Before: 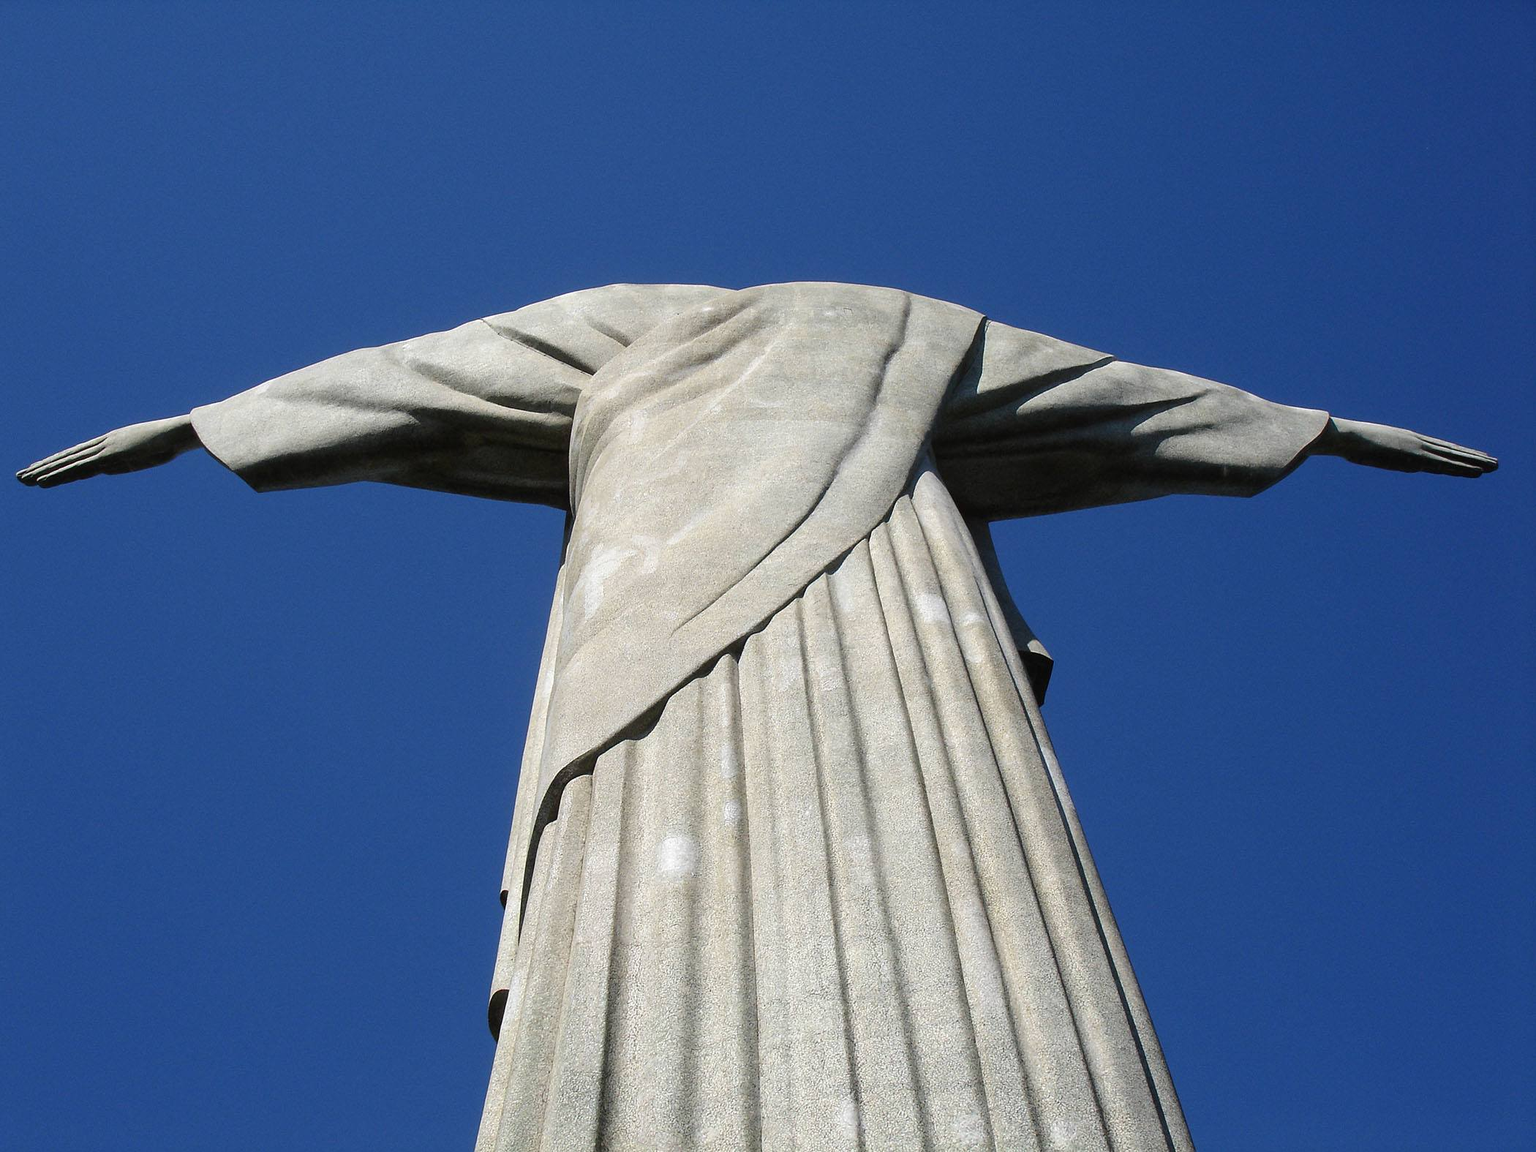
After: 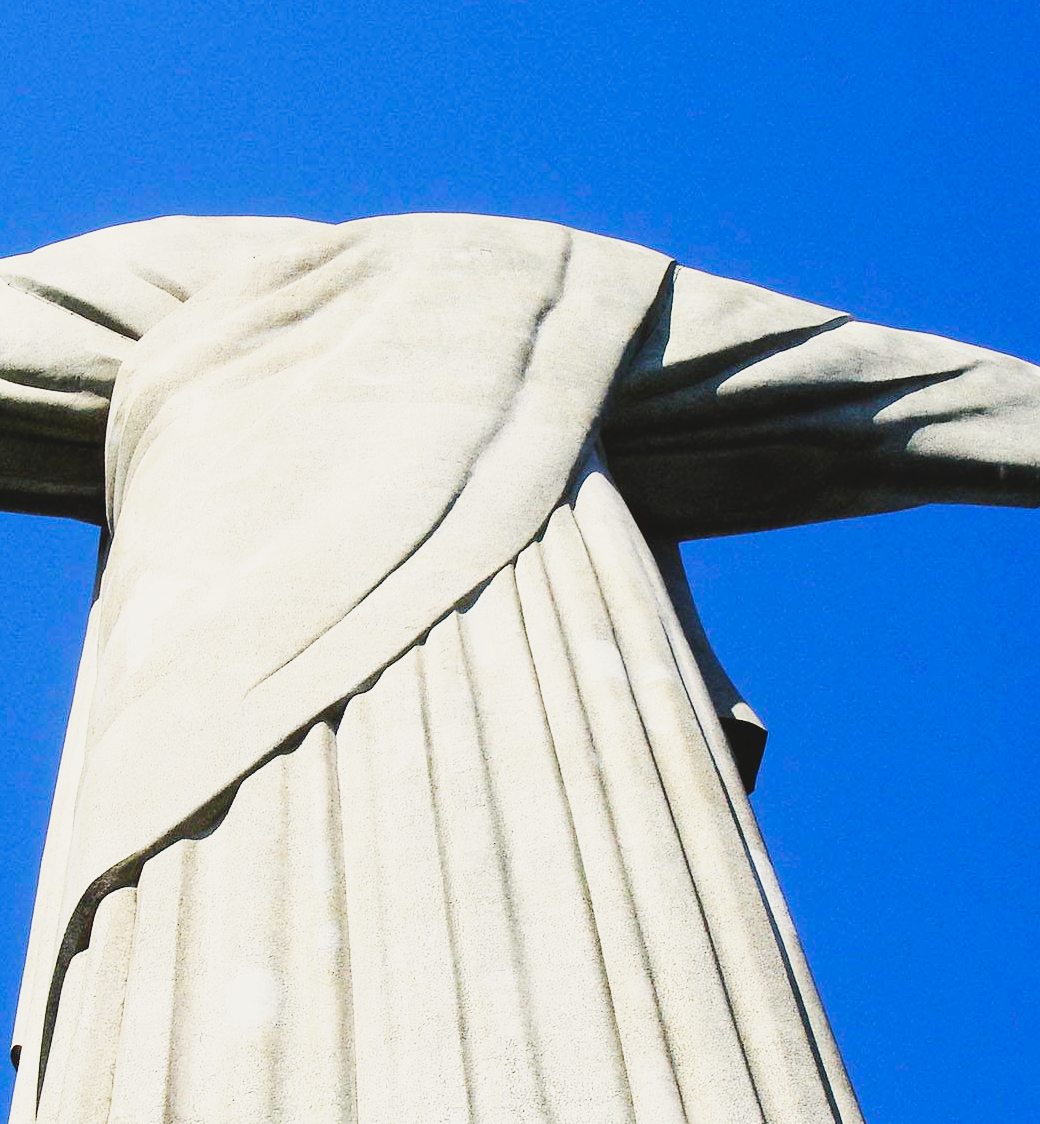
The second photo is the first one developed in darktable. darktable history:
contrast brightness saturation: contrast -0.1, brightness 0.05, saturation 0.08
base curve: curves: ch0 [(0, 0) (0.007, 0.004) (0.027, 0.03) (0.046, 0.07) (0.207, 0.54) (0.442, 0.872) (0.673, 0.972) (1, 1)], preserve colors none
crop: left 32.075%, top 10.976%, right 18.355%, bottom 17.596%
color correction: highlights b* 3
